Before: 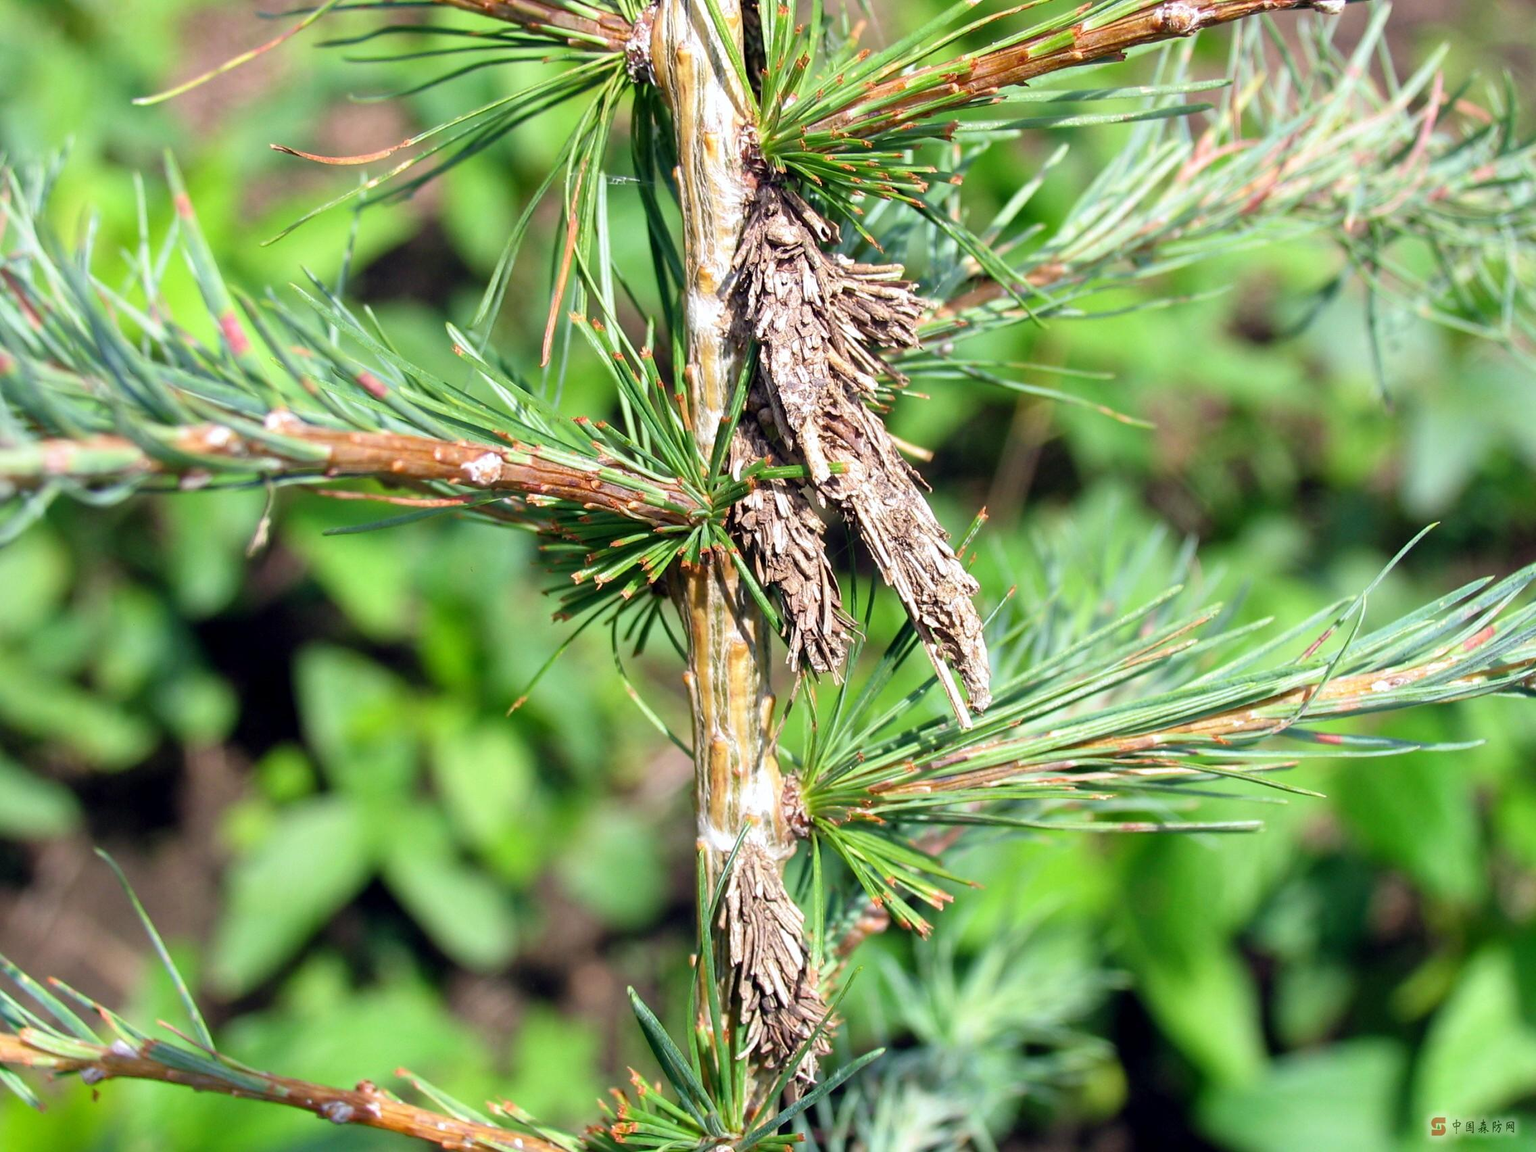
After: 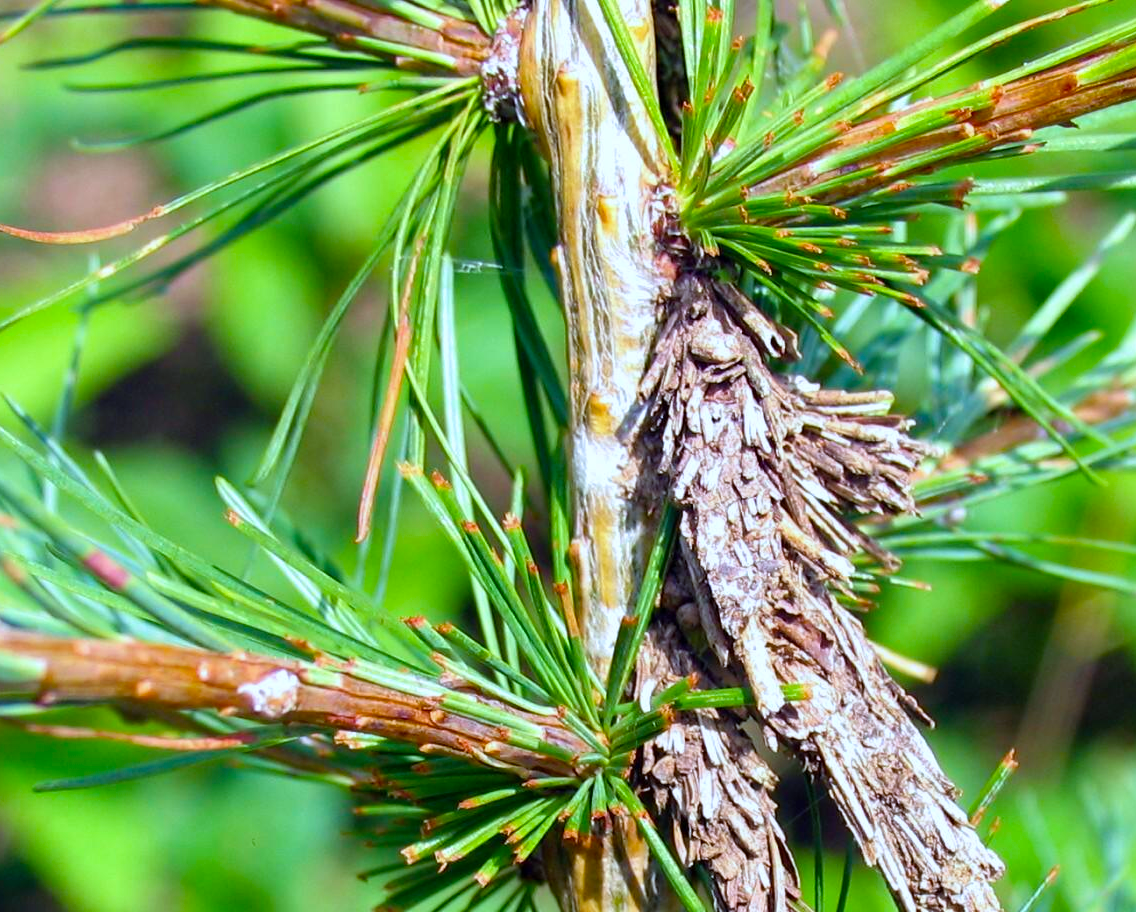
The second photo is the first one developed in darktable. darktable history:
white balance: red 0.924, blue 1.095
crop: left 19.556%, right 30.401%, bottom 46.458%
velvia: strength 32%, mid-tones bias 0.2
